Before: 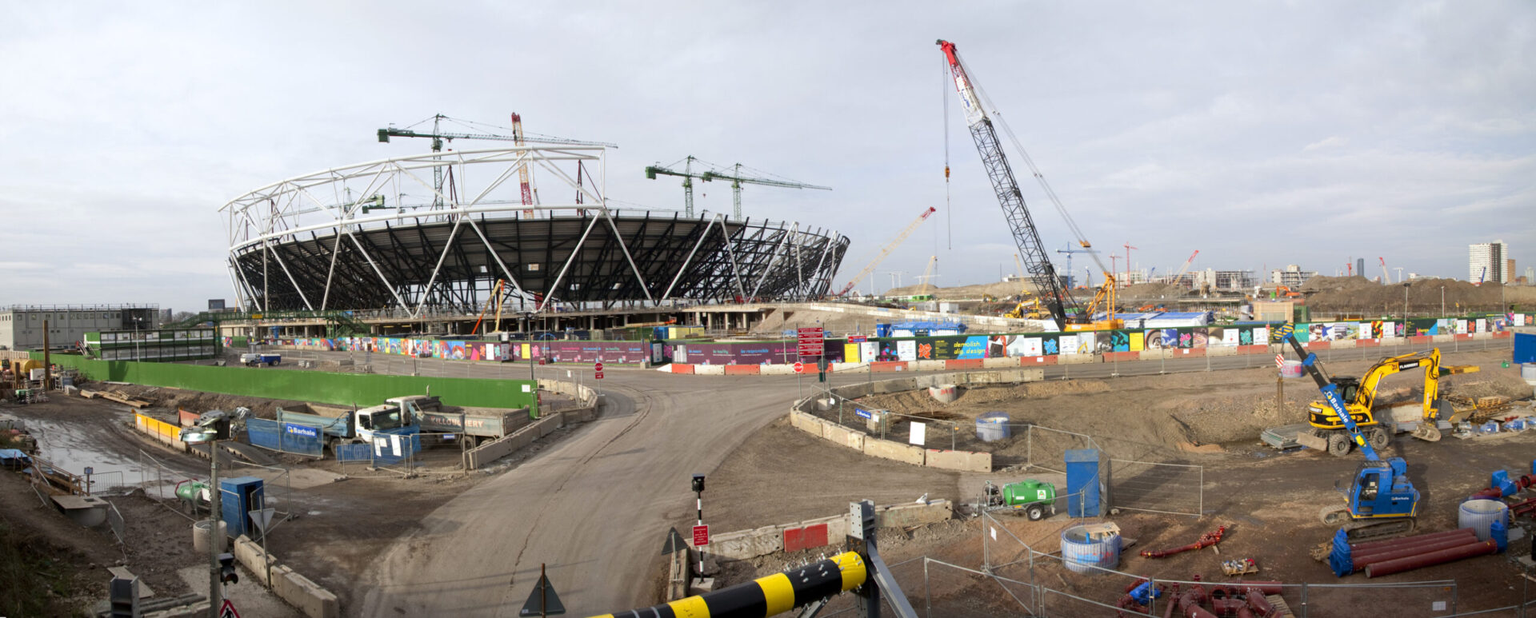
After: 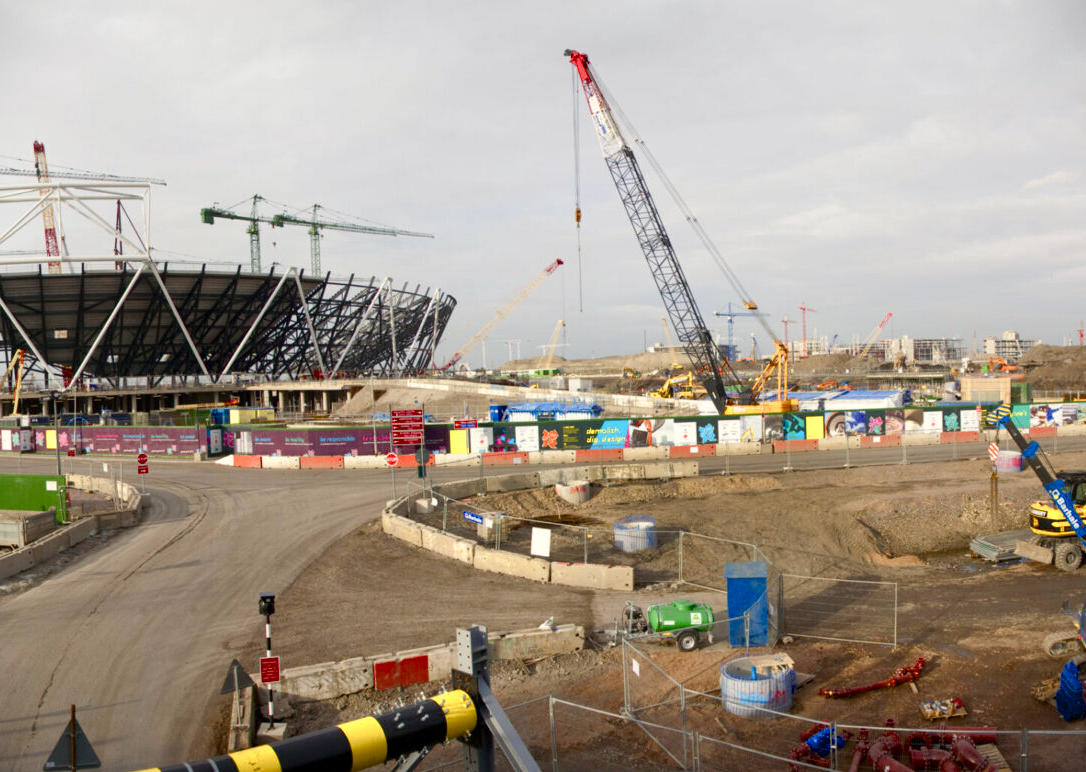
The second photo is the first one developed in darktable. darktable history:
crop: left 31.601%, top 0.02%, right 11.827%
vignetting: fall-off start 100.7%, dithering 8-bit output
color balance rgb: highlights gain › chroma 2.984%, highlights gain › hue 78.3°, linear chroma grading › global chroma 6.583%, perceptual saturation grading › global saturation 0.374%, perceptual saturation grading › highlights -18.372%, perceptual saturation grading › mid-tones 7.135%, perceptual saturation grading › shadows 28.254%, global vibrance 16.538%, saturation formula JzAzBz (2021)
